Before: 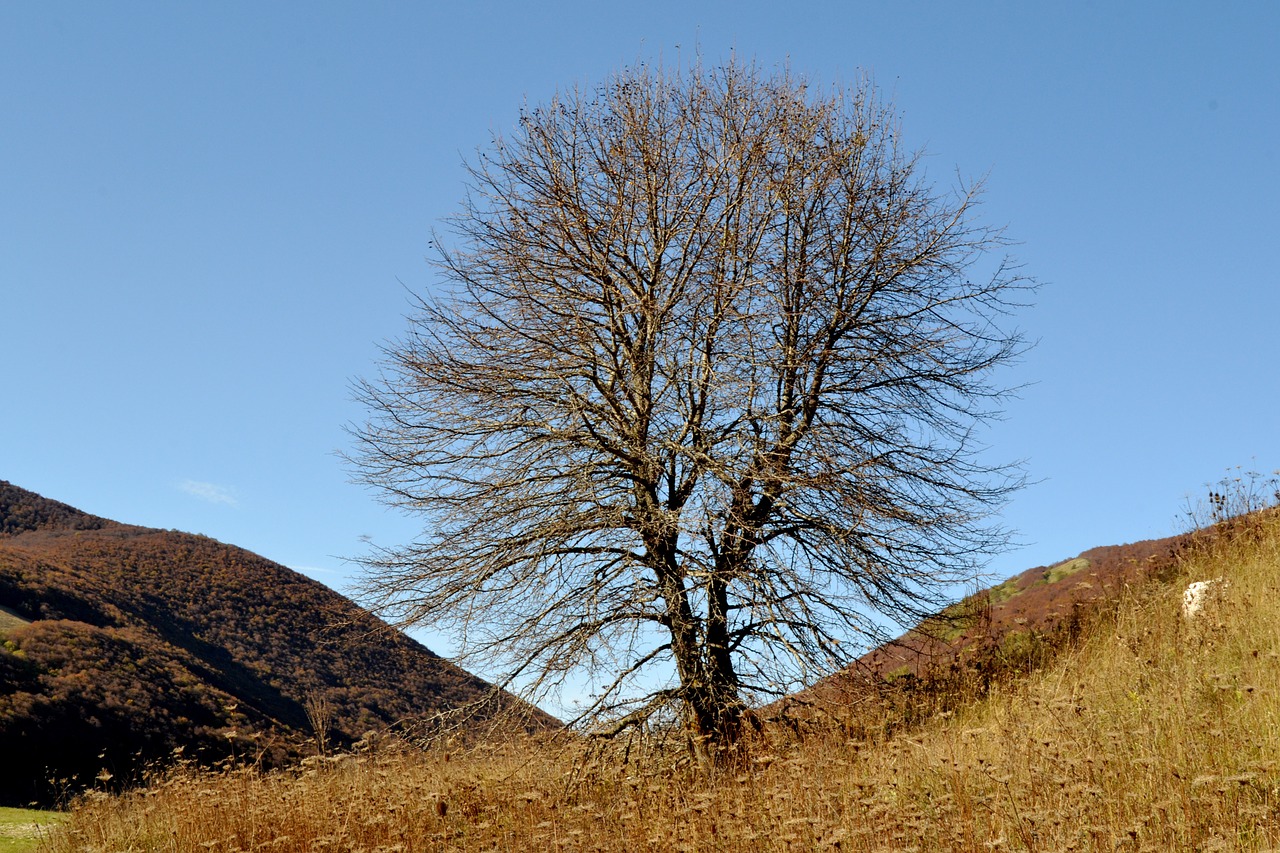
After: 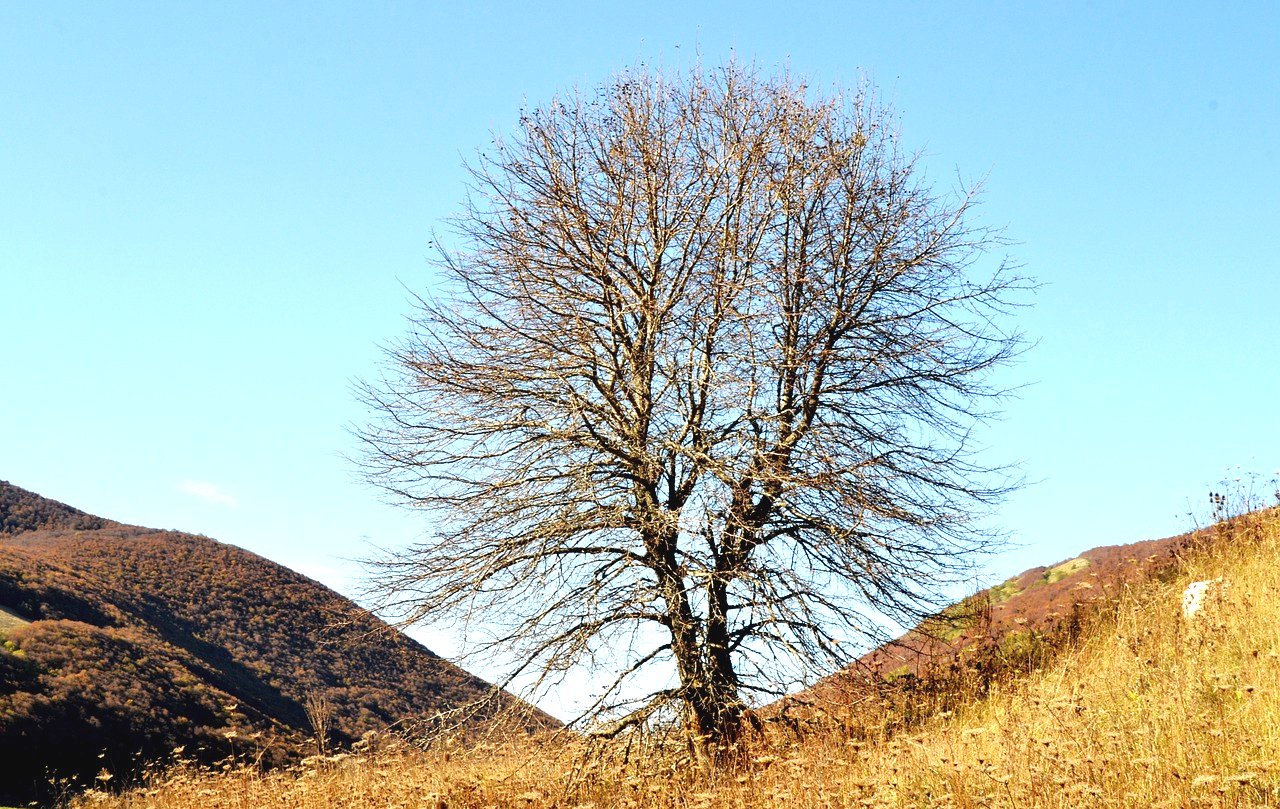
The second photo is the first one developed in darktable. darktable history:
exposure: black level correction -0.002, exposure 1.115 EV, compensate highlight preservation false
crop and rotate: top 0%, bottom 5.097%
